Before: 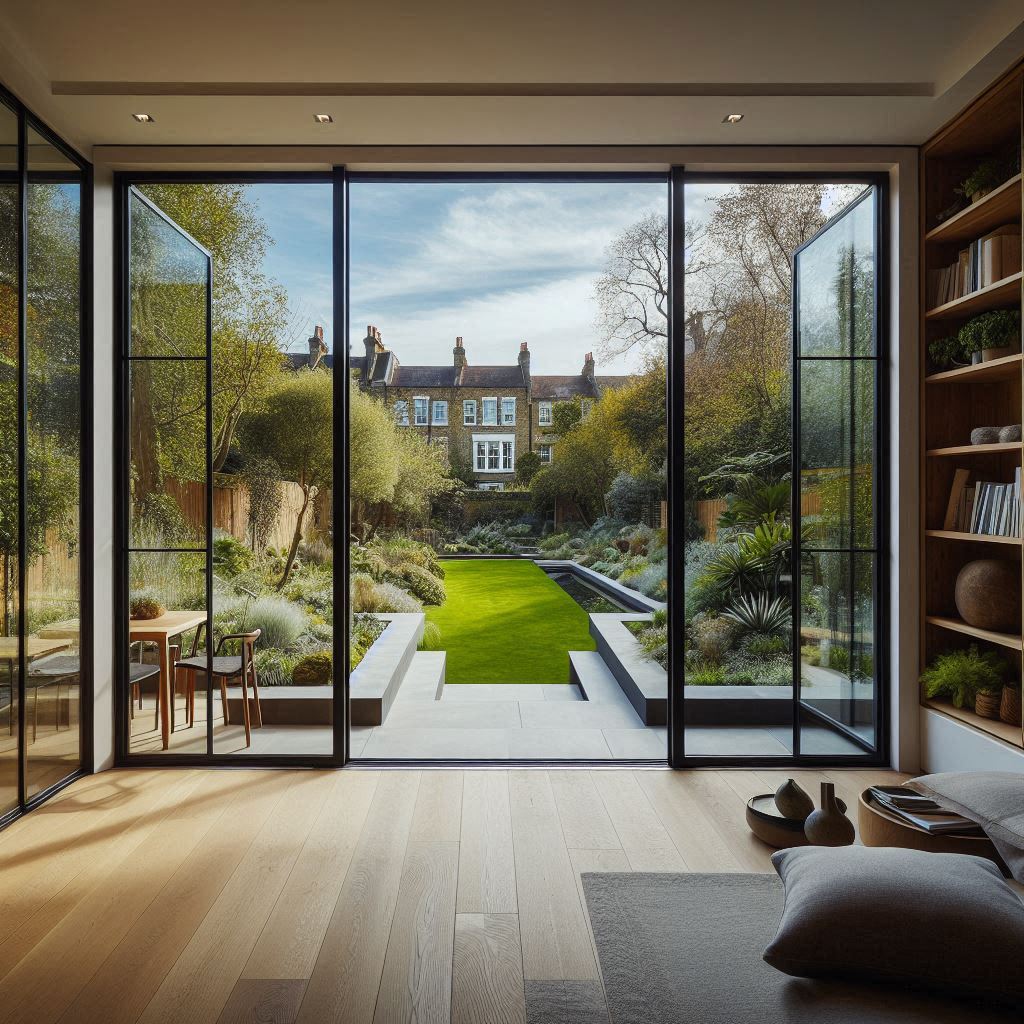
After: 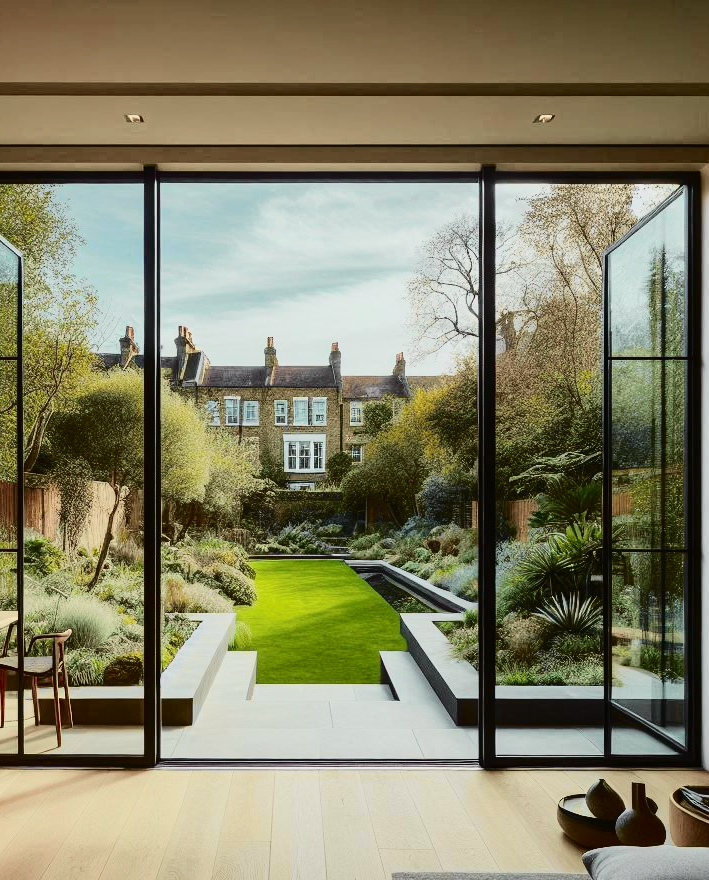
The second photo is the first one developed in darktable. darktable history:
tone curve: curves: ch0 [(0, 0.006) (0.184, 0.117) (0.405, 0.46) (0.456, 0.528) (0.634, 0.728) (0.877, 0.89) (0.984, 0.935)]; ch1 [(0, 0) (0.443, 0.43) (0.492, 0.489) (0.566, 0.579) (0.595, 0.625) (0.608, 0.667) (0.65, 0.729) (1, 1)]; ch2 [(0, 0) (0.33, 0.301) (0.421, 0.443) (0.447, 0.489) (0.495, 0.505) (0.537, 0.583) (0.586, 0.591) (0.663, 0.686) (1, 1)], color space Lab, independent channels, preserve colors none
crop: left 18.479%, right 12.2%, bottom 13.971%
